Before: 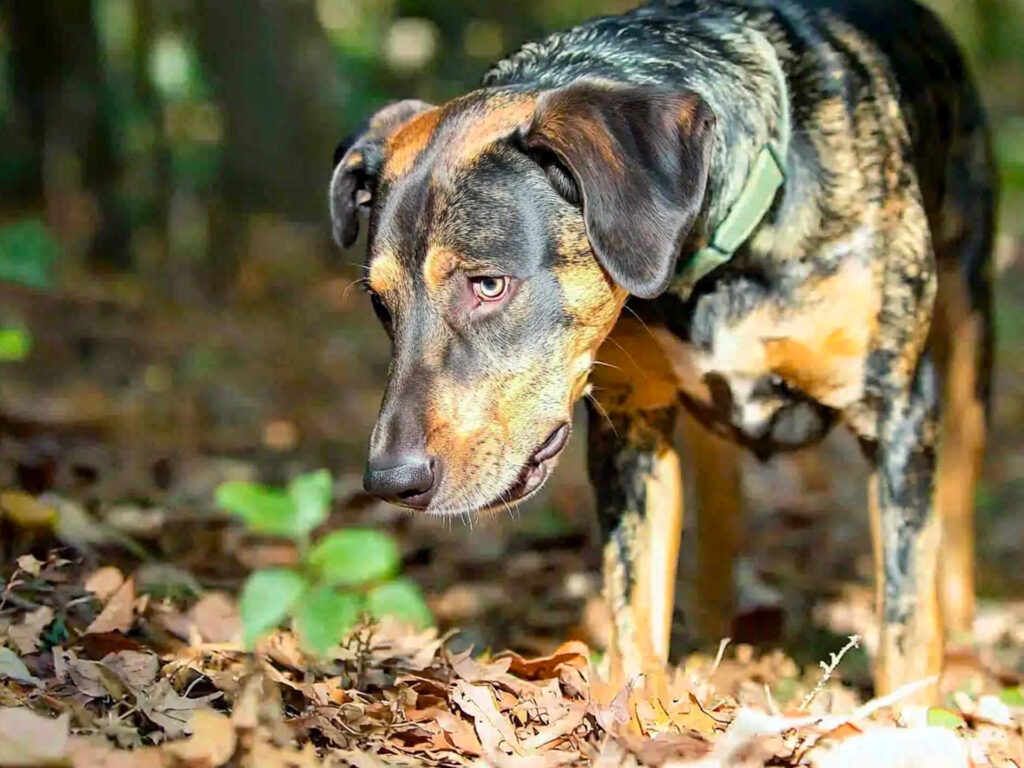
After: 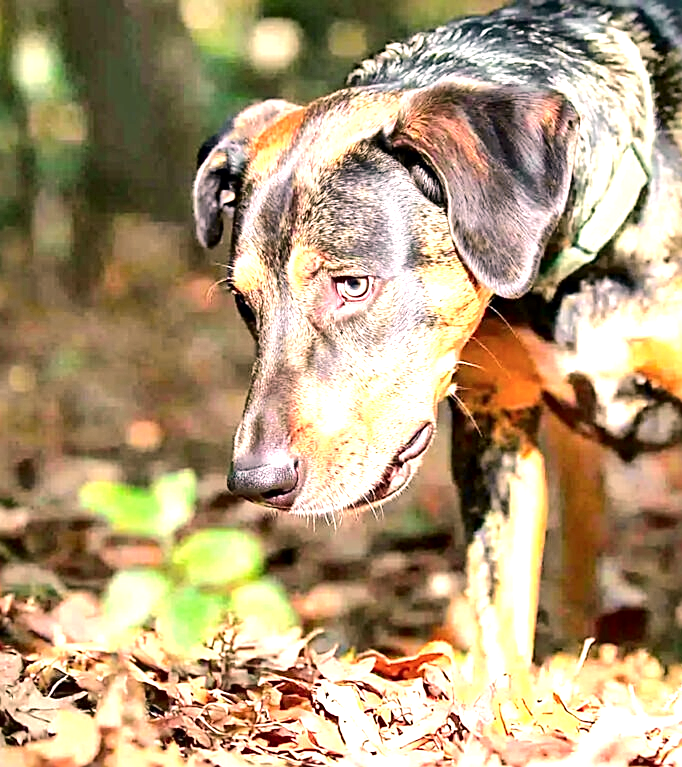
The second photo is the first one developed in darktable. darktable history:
color correction: highlights a* 14.56, highlights b* 4.87
crop and rotate: left 13.363%, right 20.019%
exposure: black level correction 0, exposure 1.199 EV, compensate highlight preservation false
local contrast: mode bilateral grid, contrast 25, coarseness 51, detail 123%, midtone range 0.2
tone curve: curves: ch0 [(0.003, 0) (0.066, 0.031) (0.163, 0.112) (0.264, 0.238) (0.395, 0.408) (0.517, 0.56) (0.684, 0.734) (0.791, 0.814) (1, 1)]; ch1 [(0, 0) (0.164, 0.115) (0.337, 0.332) (0.39, 0.398) (0.464, 0.461) (0.501, 0.5) (0.507, 0.5) (0.534, 0.532) (0.577, 0.59) (0.652, 0.681) (0.733, 0.749) (0.811, 0.796) (1, 1)]; ch2 [(0, 0) (0.337, 0.382) (0.464, 0.476) (0.501, 0.5) (0.527, 0.54) (0.551, 0.565) (0.6, 0.59) (0.687, 0.675) (1, 1)], color space Lab, independent channels, preserve colors none
sharpen: amount 0.498
